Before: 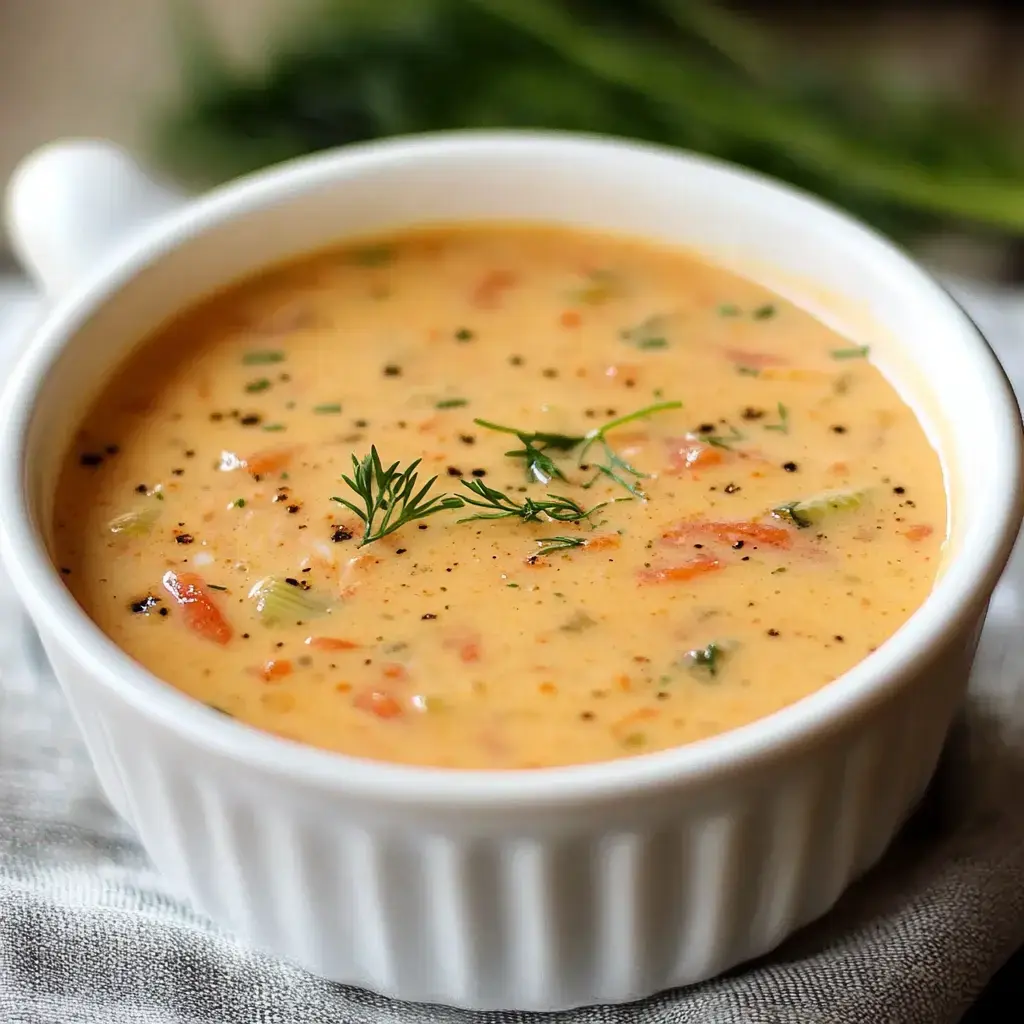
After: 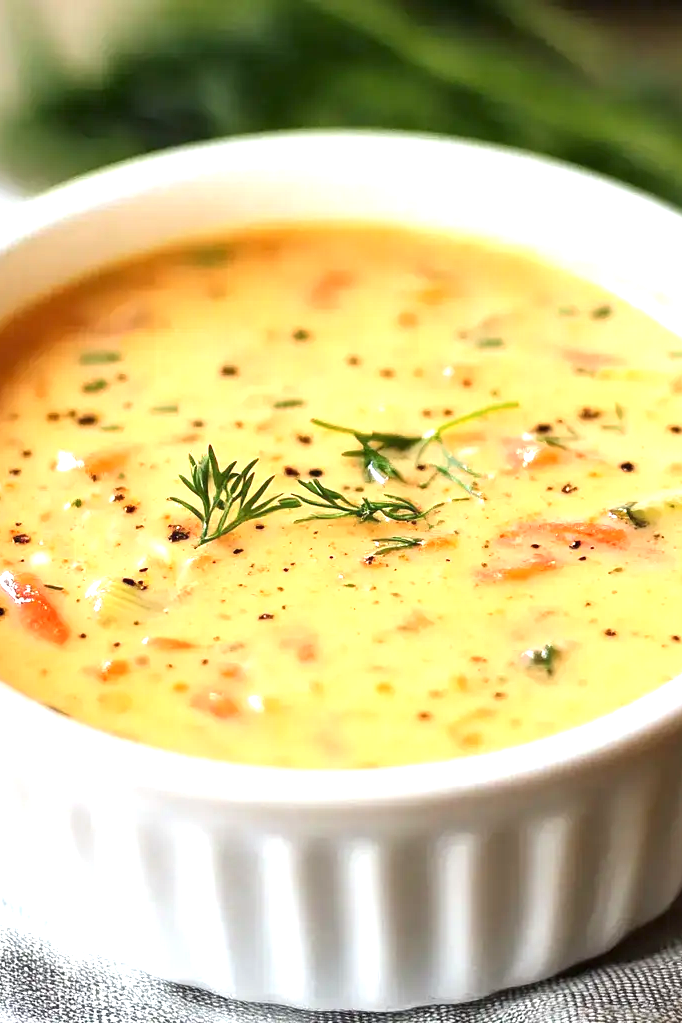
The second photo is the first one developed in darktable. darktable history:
exposure: black level correction 0, exposure 1.102 EV, compensate highlight preservation false
crop and rotate: left 15.99%, right 17.394%
